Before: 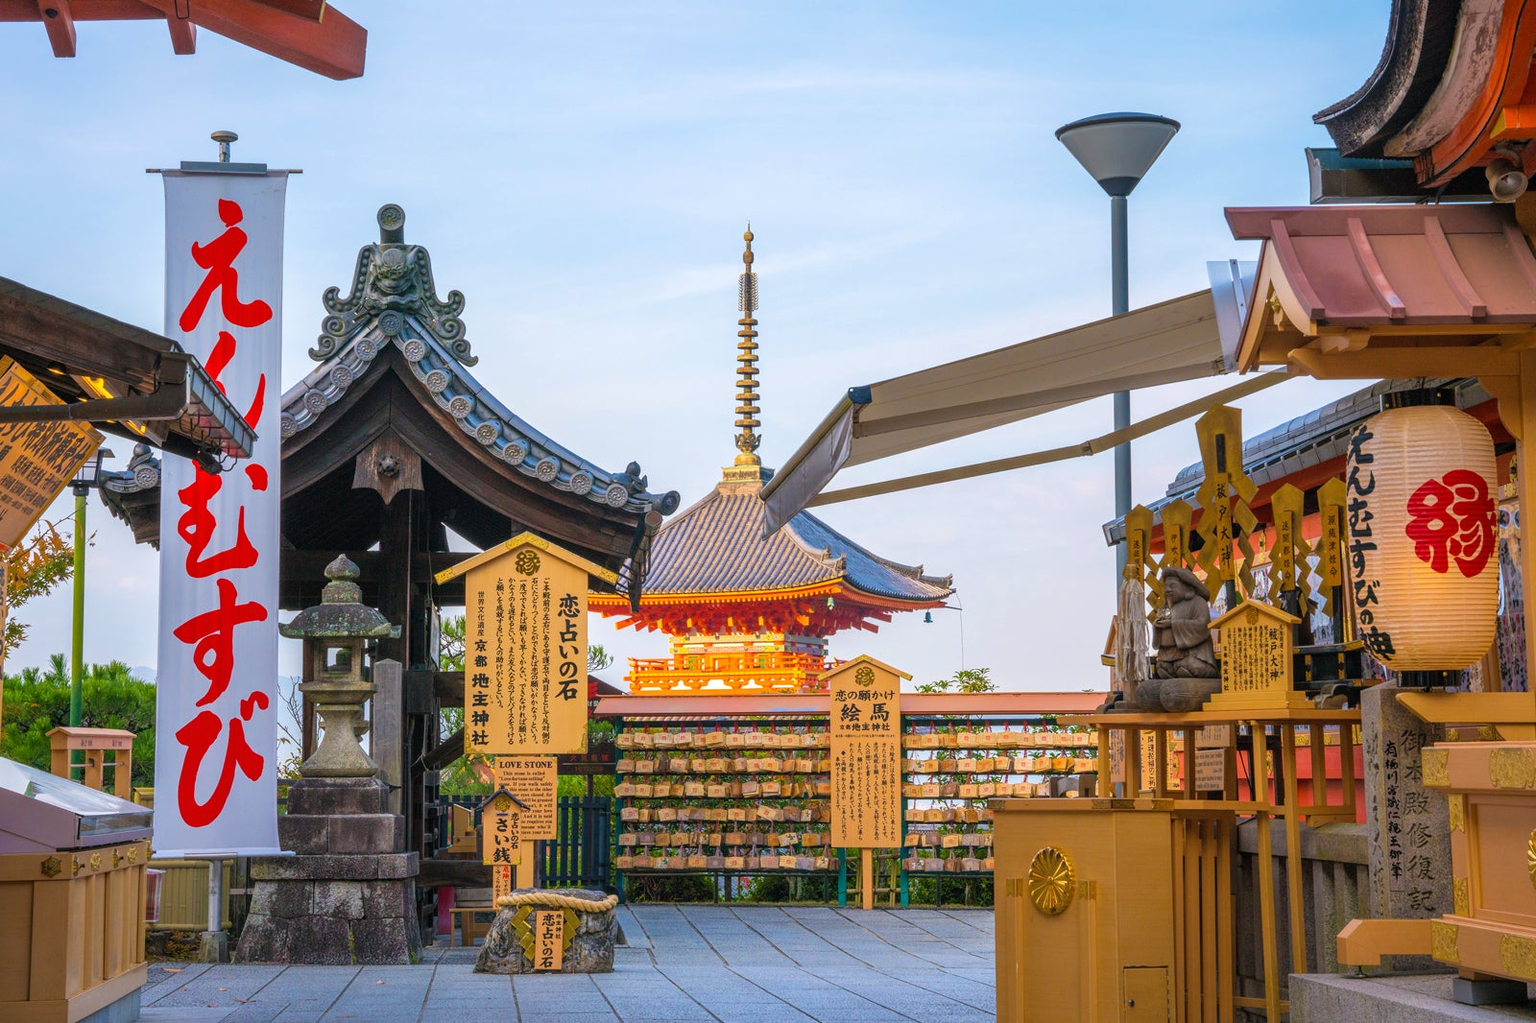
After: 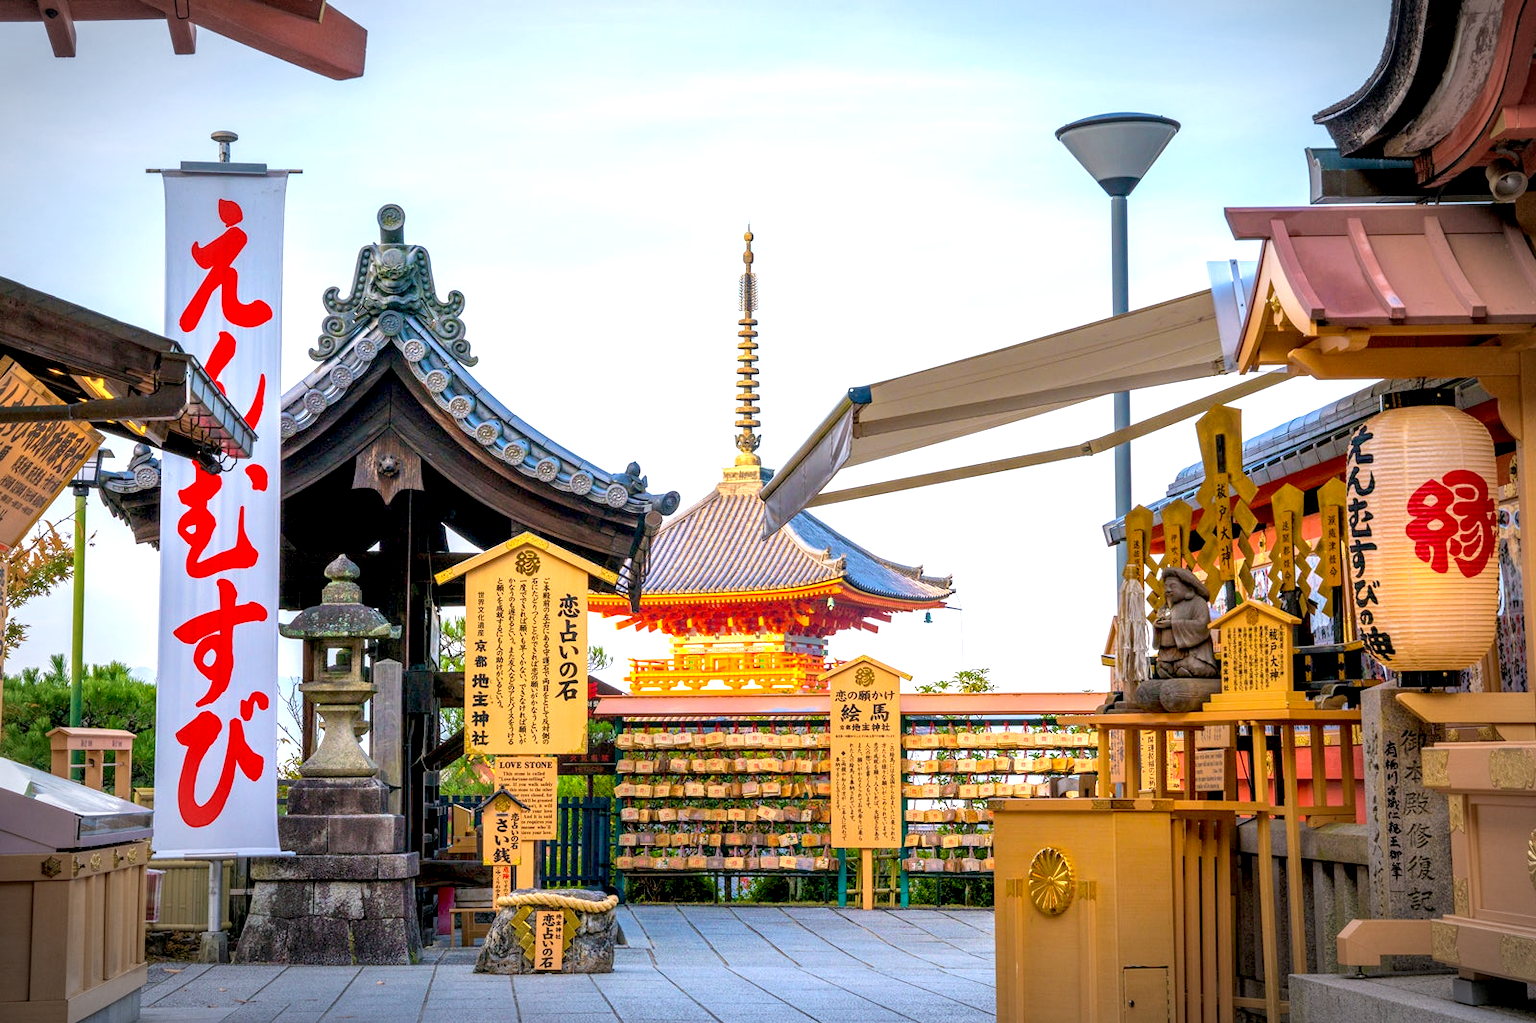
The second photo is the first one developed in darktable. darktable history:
exposure: black level correction 0.012, exposure 0.695 EV, compensate exposure bias true, compensate highlight preservation false
tone equalizer: edges refinement/feathering 500, mask exposure compensation -1.57 EV, preserve details no
vignetting: automatic ratio true
